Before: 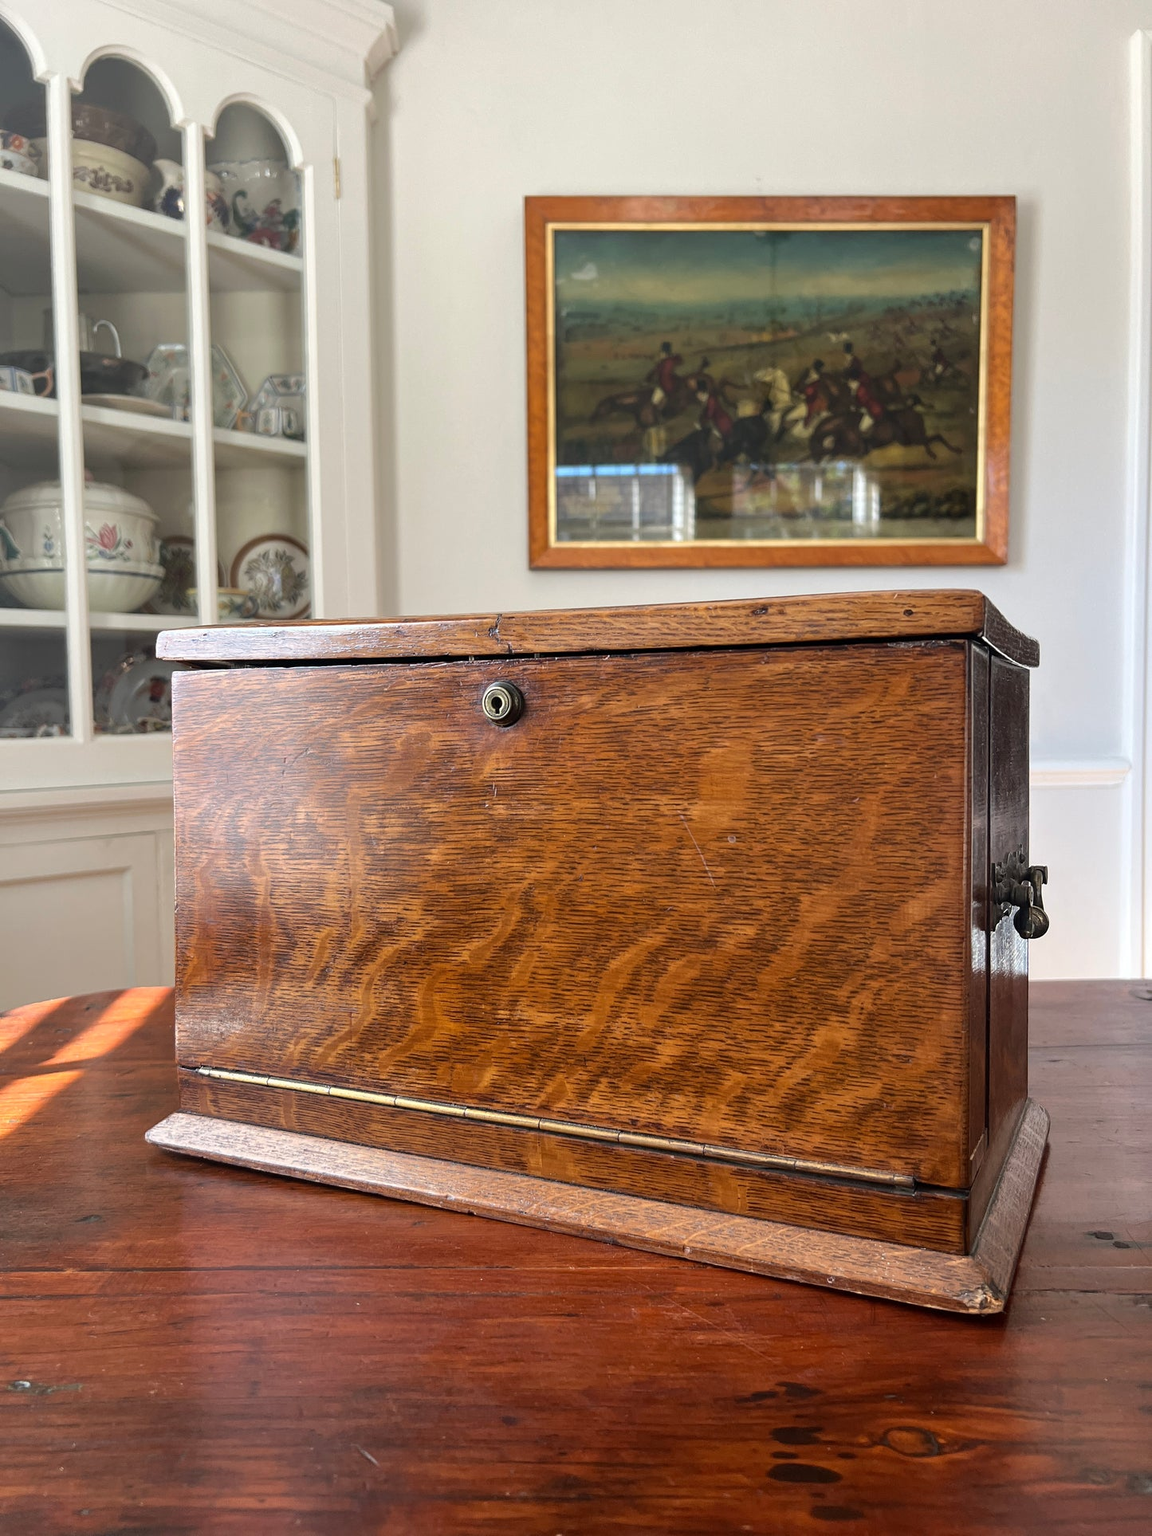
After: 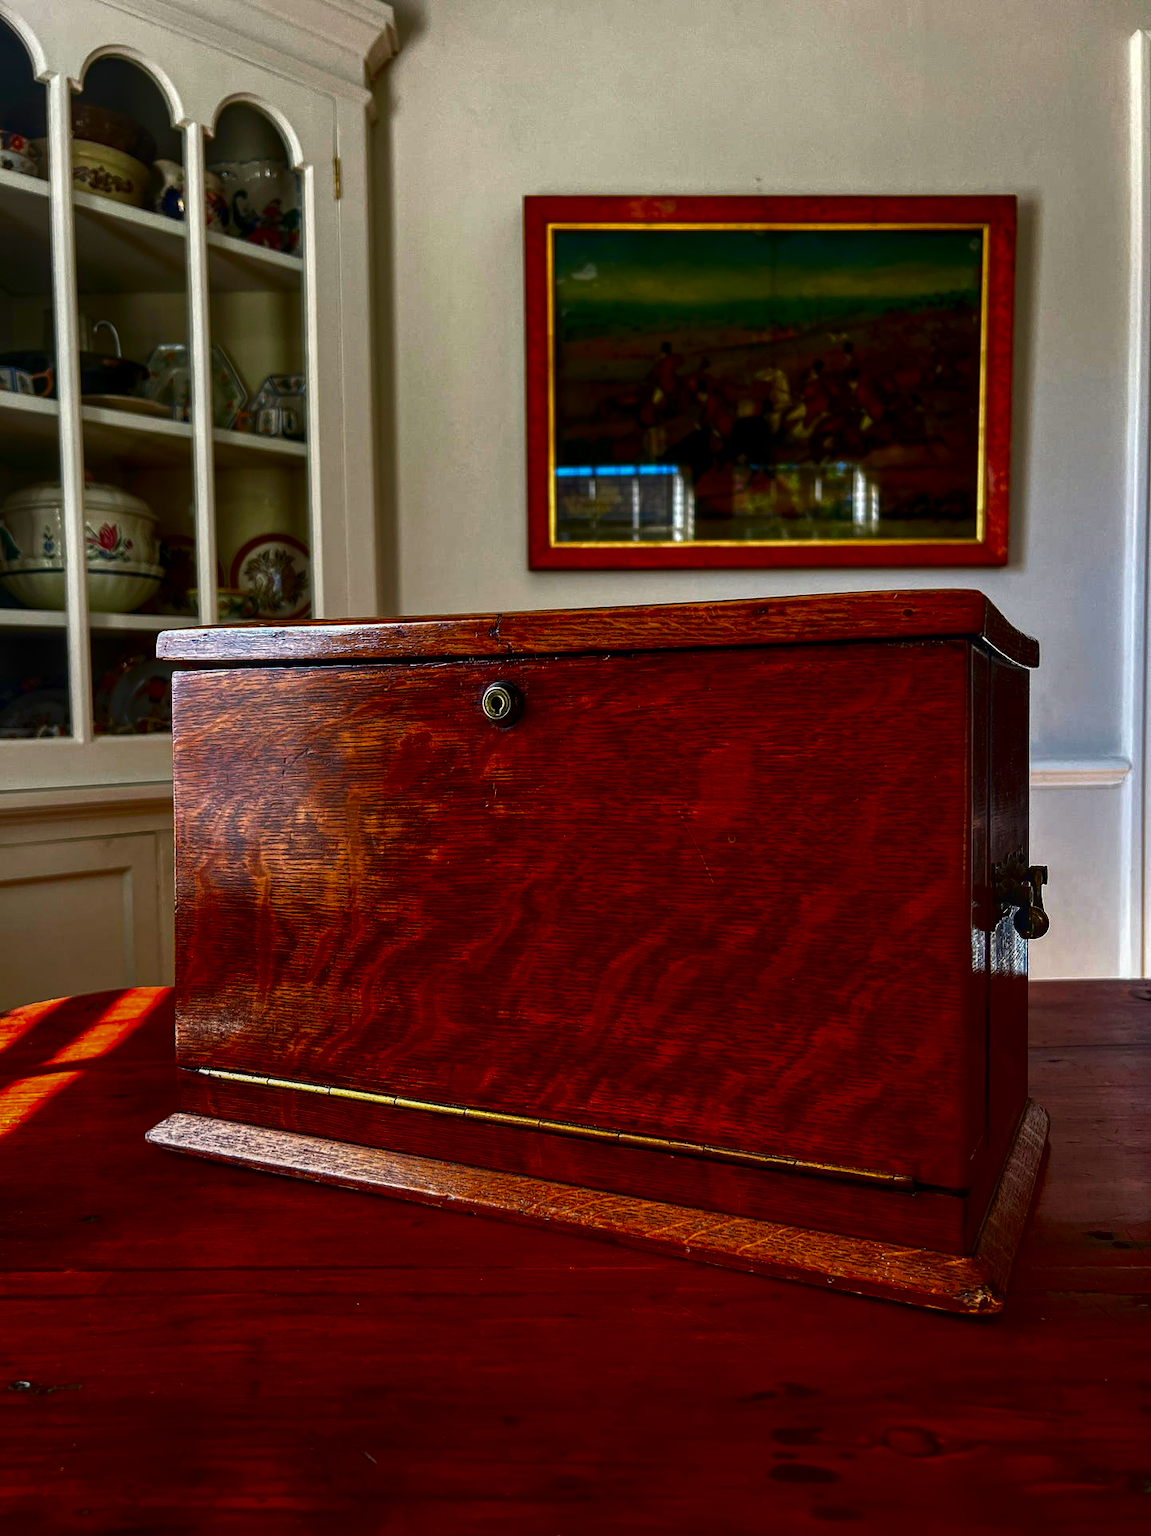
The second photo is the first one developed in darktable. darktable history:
local contrast: detail 130%
contrast brightness saturation: brightness -0.99, saturation 0.982
